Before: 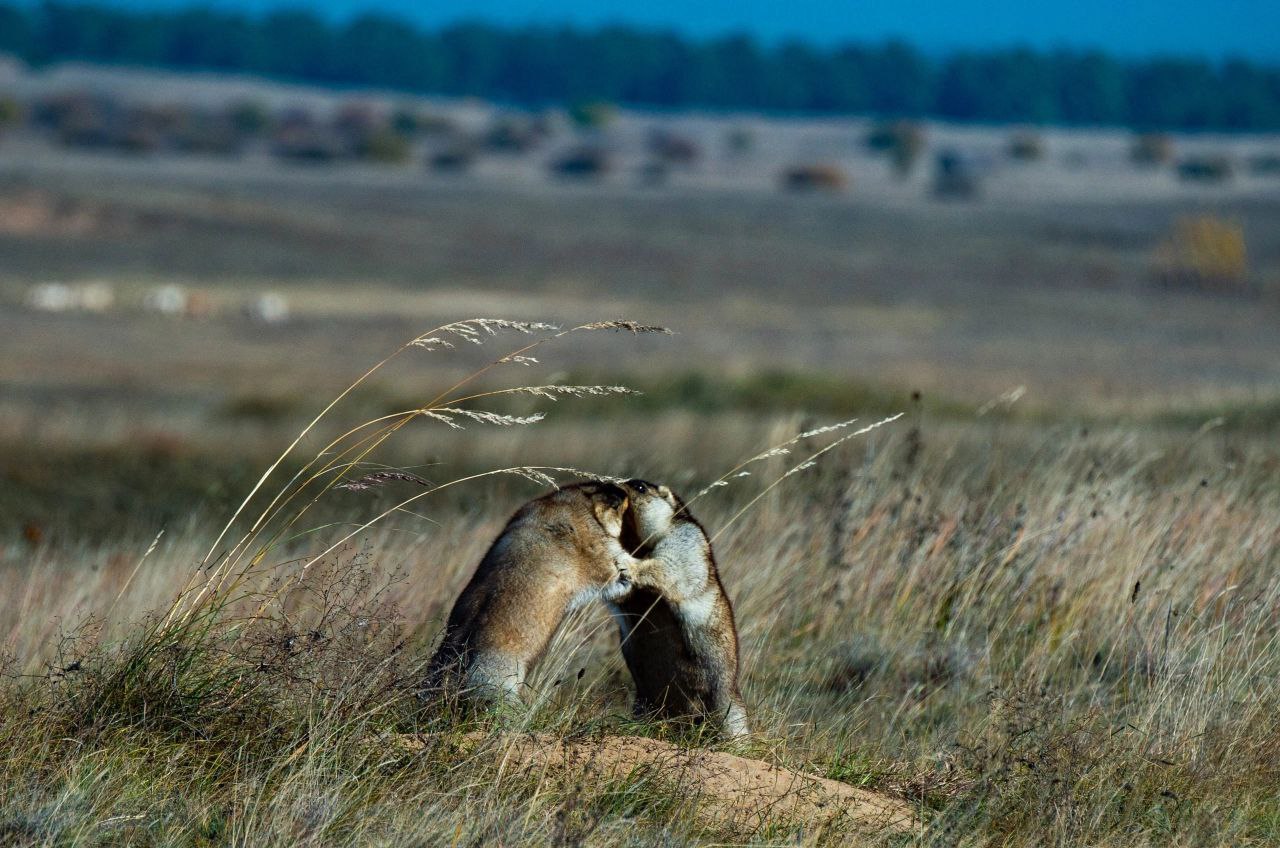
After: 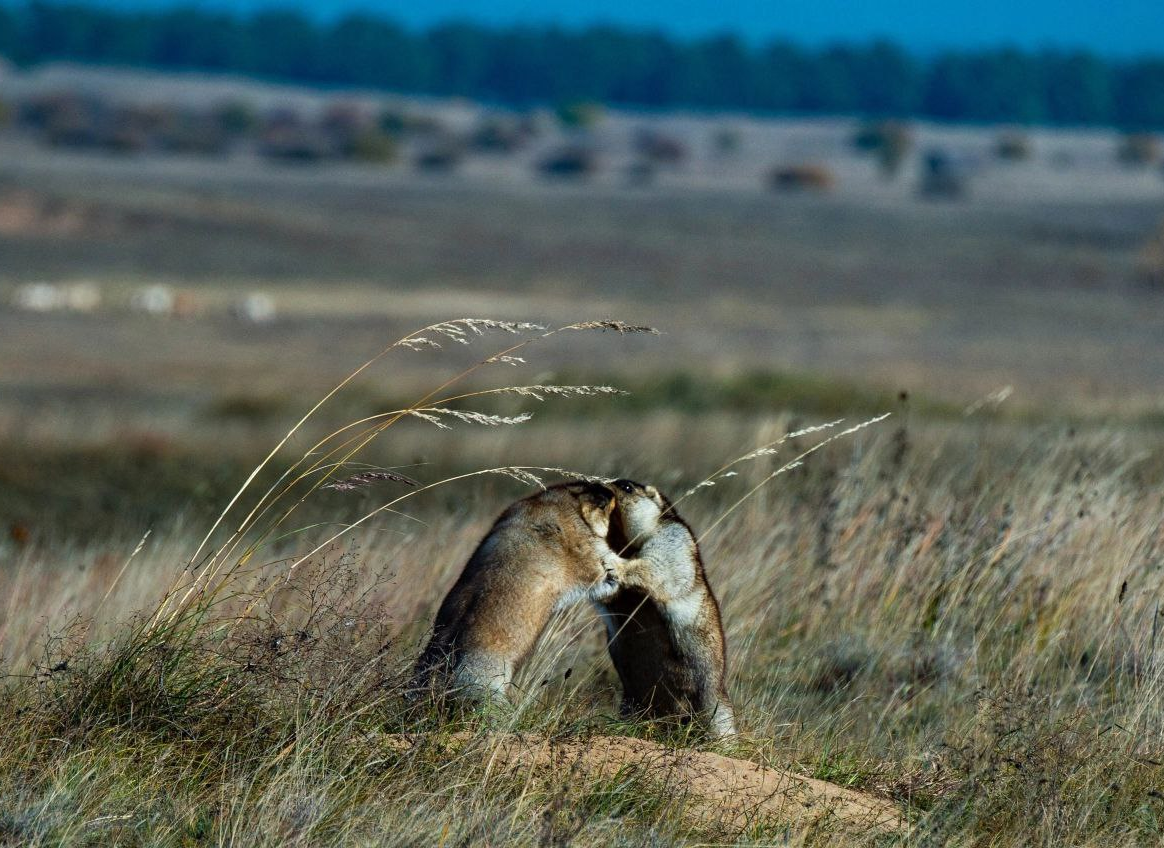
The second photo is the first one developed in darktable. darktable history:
crop and rotate: left 1.09%, right 7.943%
